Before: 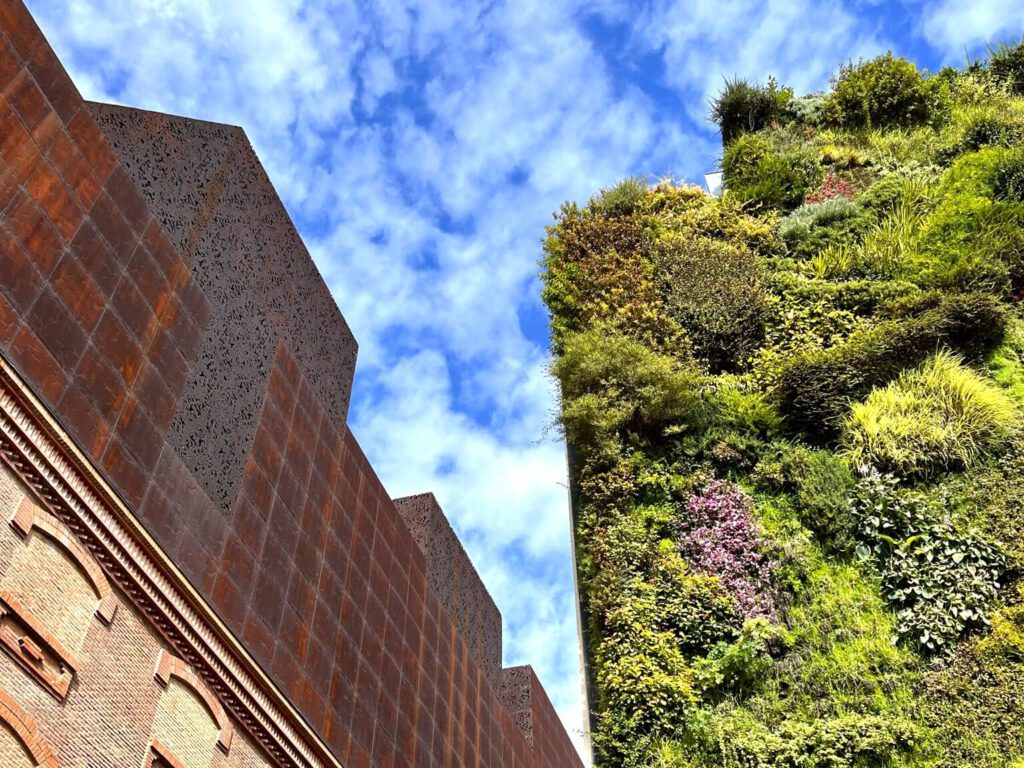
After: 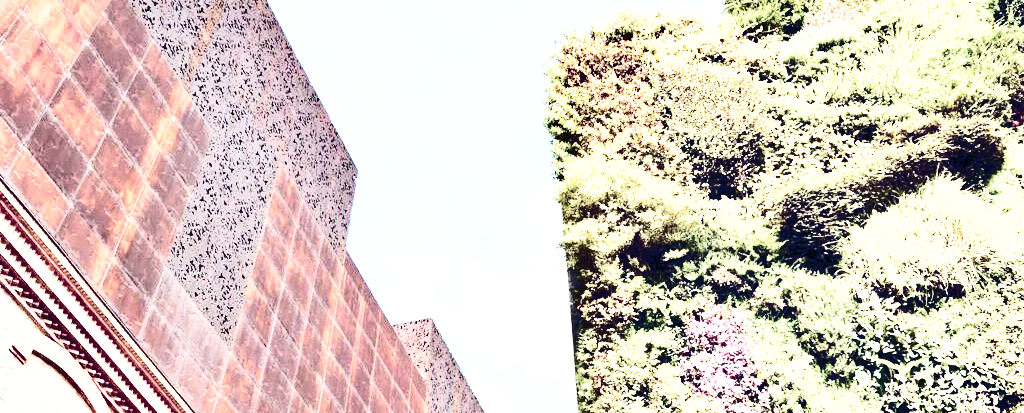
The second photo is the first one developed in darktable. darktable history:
shadows and highlights: soften with gaussian
color balance rgb: shadows lift › luminance 0.559%, shadows lift › chroma 6.93%, shadows lift › hue 299.97°, global offset › luminance -0.292%, global offset › chroma 0.314%, global offset › hue 261.32°, perceptual saturation grading › global saturation -27.656%, saturation formula JzAzBz (2021)
exposure: exposure 2.002 EV, compensate exposure bias true, compensate highlight preservation false
crop and rotate: top 22.799%, bottom 23.413%
base curve: curves: ch0 [(0, 0) (0.028, 0.03) (0.121, 0.232) (0.46, 0.748) (0.859, 0.968) (1, 1)], preserve colors none
contrast brightness saturation: contrast 0.283
tone equalizer: on, module defaults
